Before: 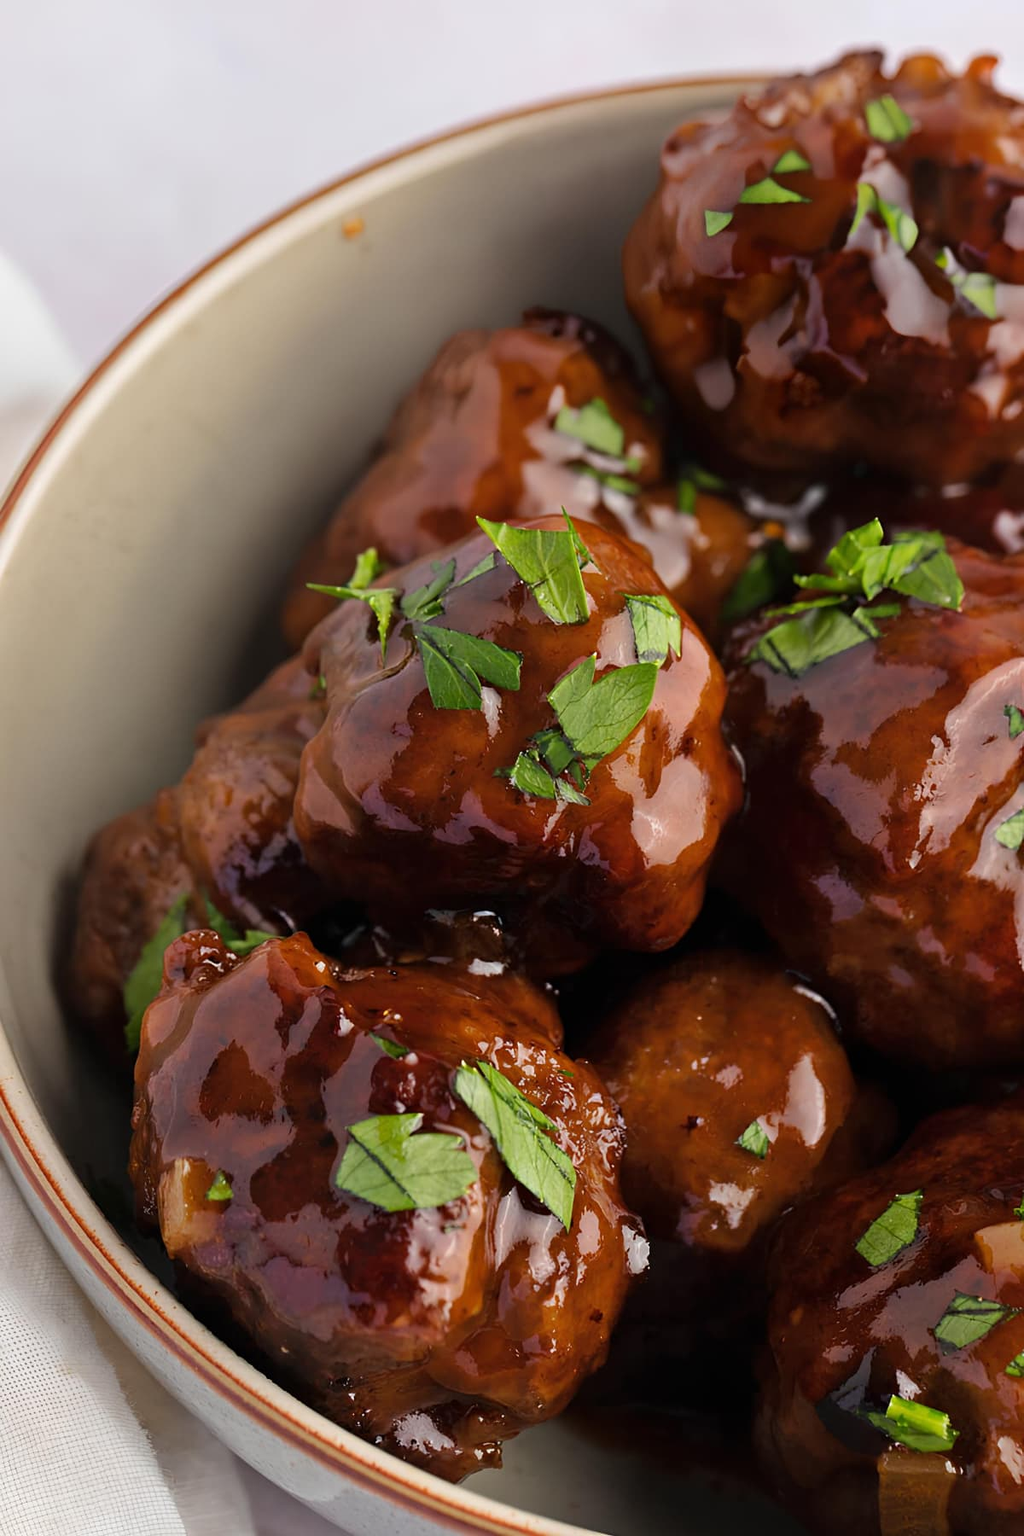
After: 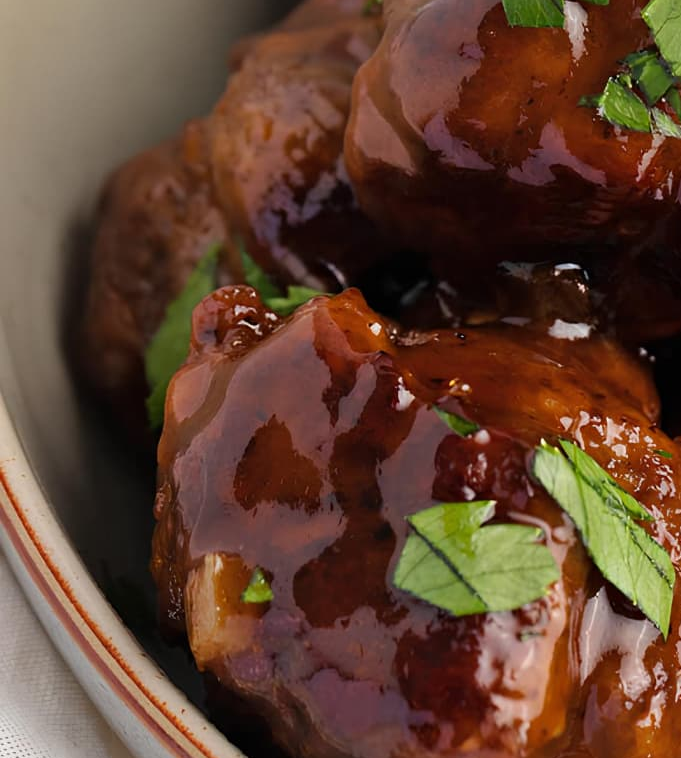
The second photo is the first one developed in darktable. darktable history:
crop: top 44.707%, right 43.236%, bottom 13.131%
